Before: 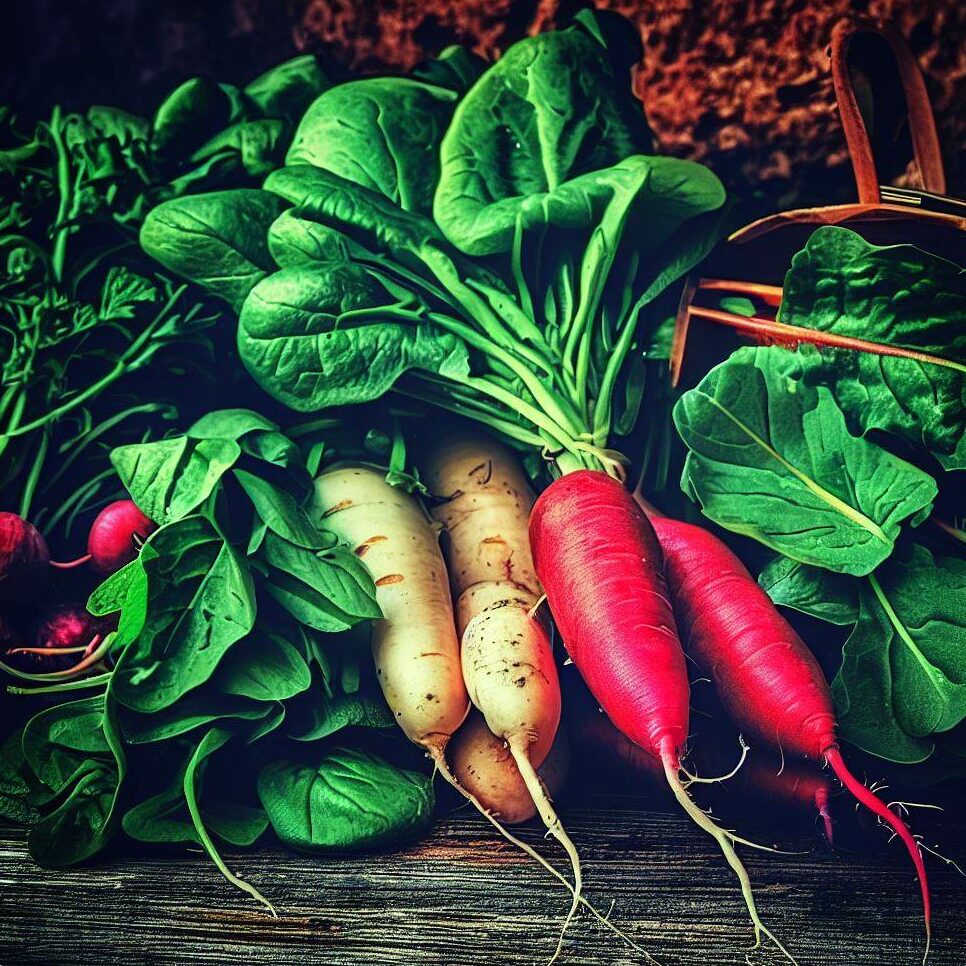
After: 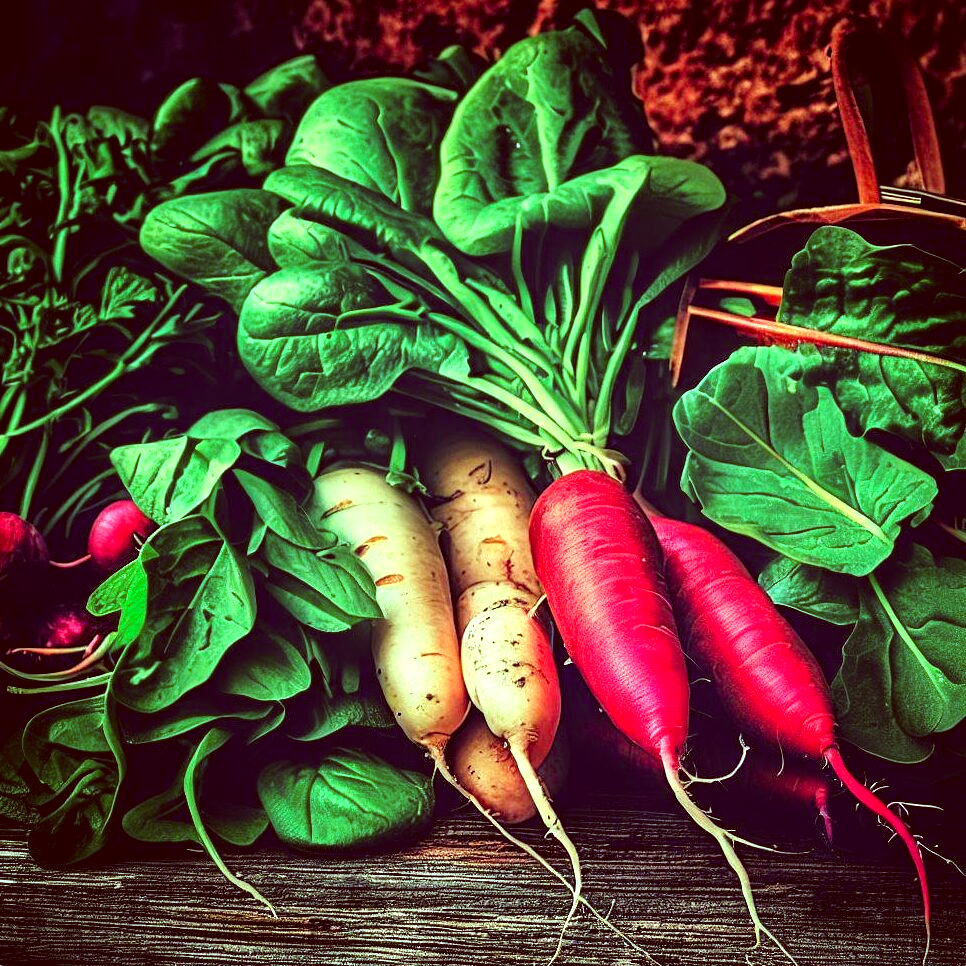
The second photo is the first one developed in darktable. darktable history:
color correction: highlights a* -7.22, highlights b* -0.183, shadows a* 20.12, shadows b* 11.77
tone equalizer: -8 EV -0.408 EV, -7 EV -0.398 EV, -6 EV -0.324 EV, -5 EV -0.199 EV, -3 EV 0.228 EV, -2 EV 0.36 EV, -1 EV 0.414 EV, +0 EV 0.417 EV
